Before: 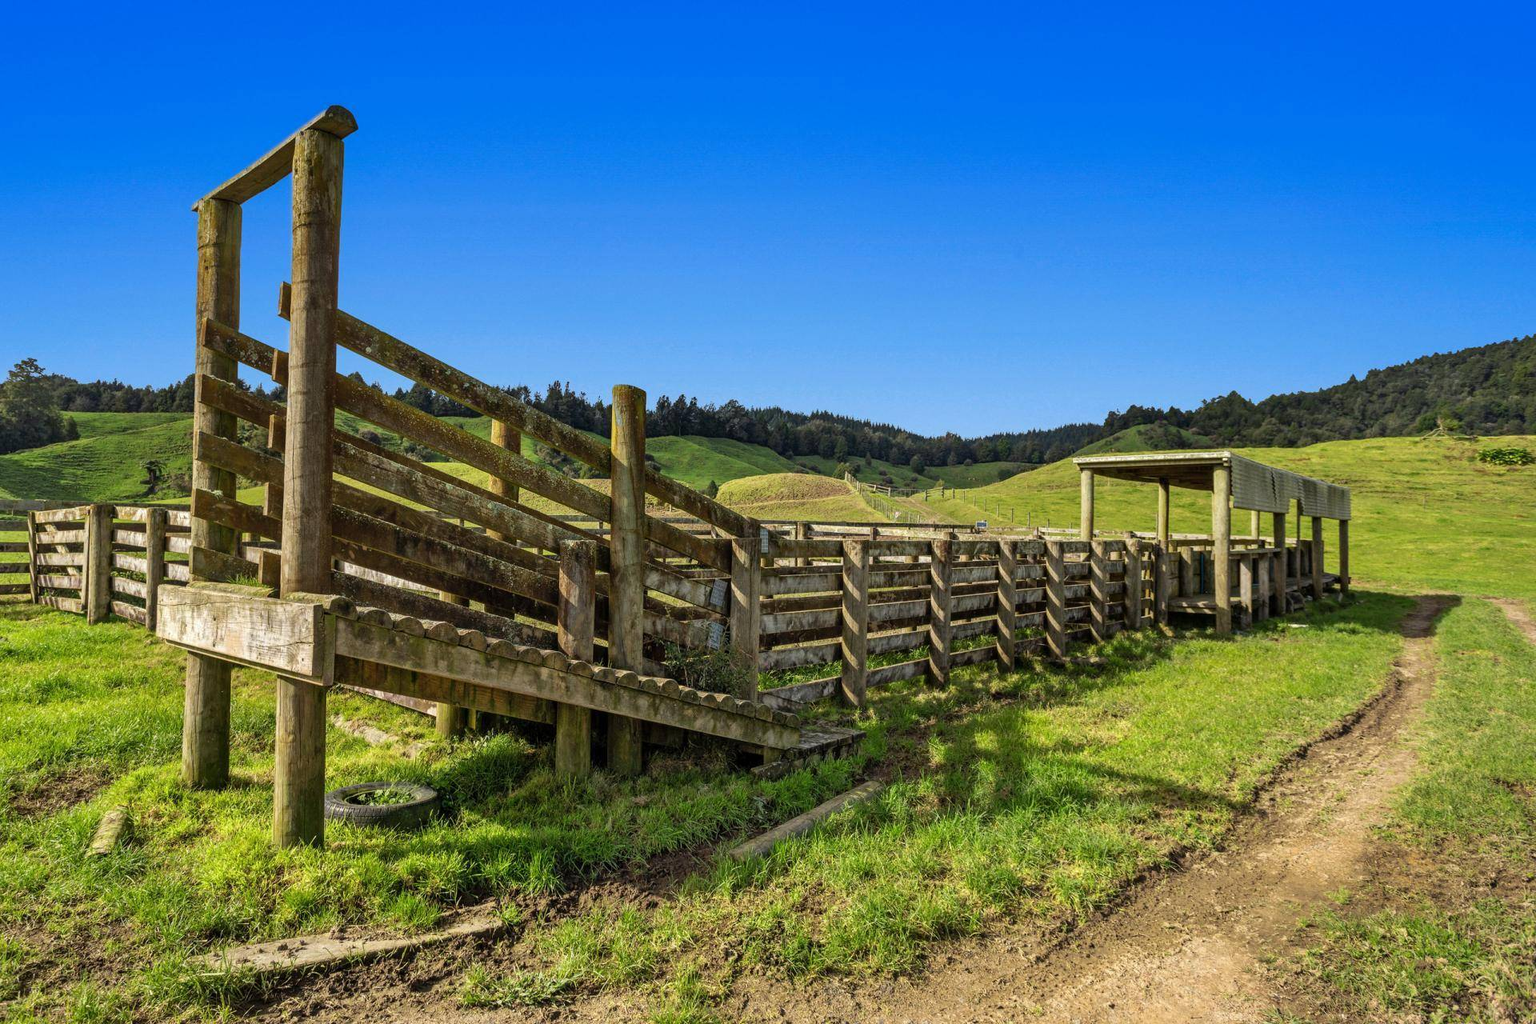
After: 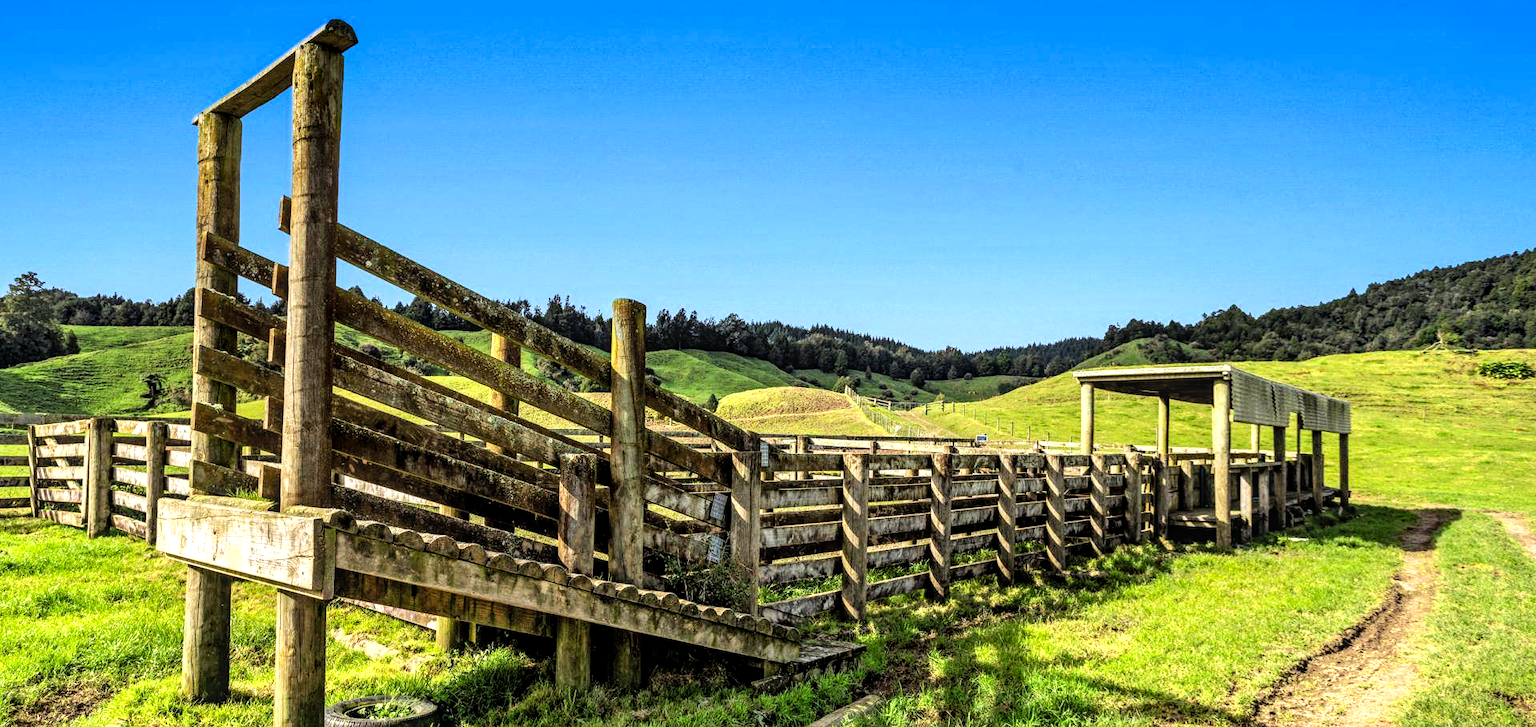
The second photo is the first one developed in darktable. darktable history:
local contrast: on, module defaults
filmic rgb: middle gray luminance 29.12%, black relative exposure -10.24 EV, white relative exposure 5.5 EV, target black luminance 0%, hardness 3.95, latitude 1.5%, contrast 1.127, highlights saturation mix 4.94%, shadows ↔ highlights balance 15.74%
crop and rotate: top 8.453%, bottom 20.504%
levels: levels [0, 0.374, 0.749]
